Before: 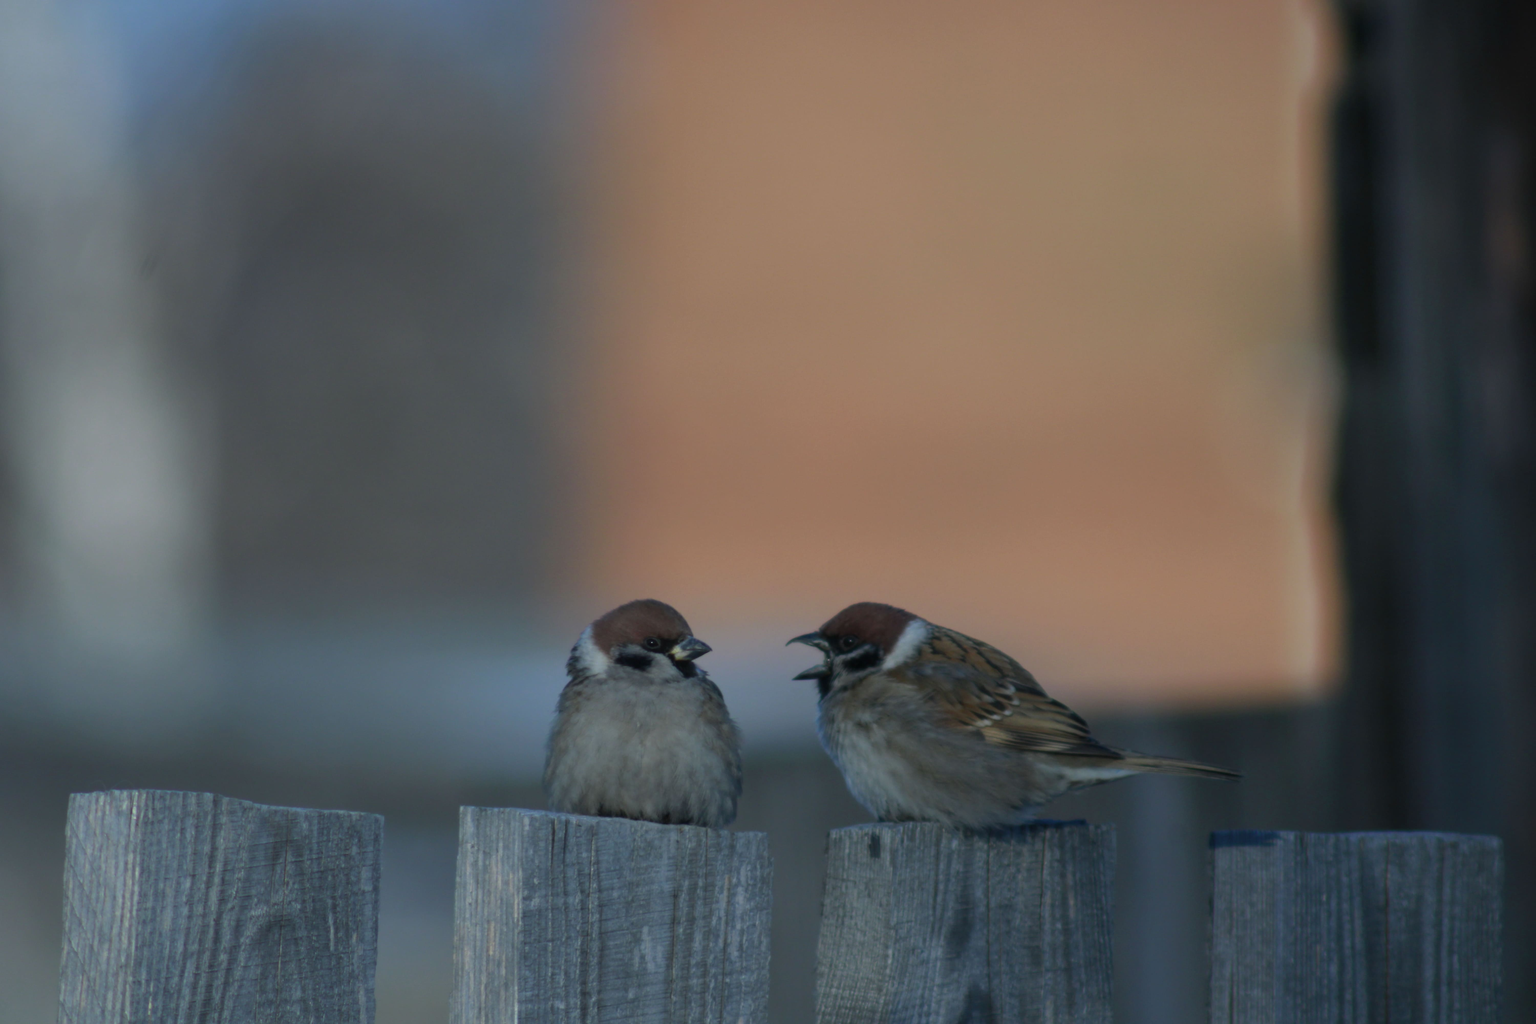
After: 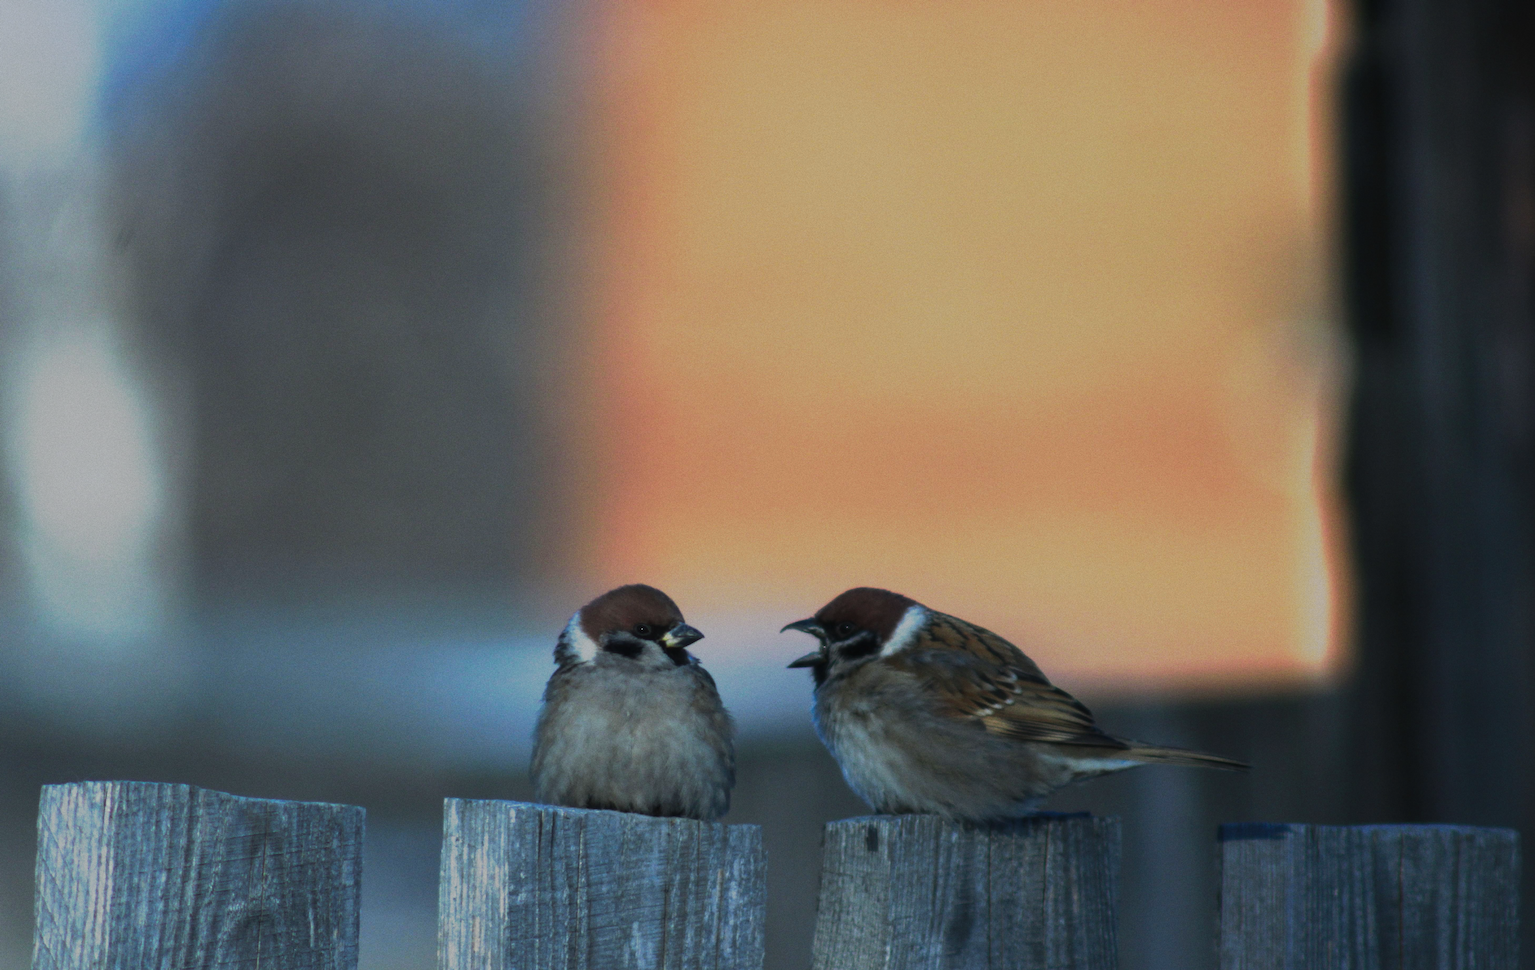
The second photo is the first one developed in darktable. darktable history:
bloom: size 16%, threshold 98%, strength 20%
tone curve: curves: ch0 [(0, 0) (0.003, 0.015) (0.011, 0.019) (0.025, 0.025) (0.044, 0.039) (0.069, 0.053) (0.1, 0.076) (0.136, 0.107) (0.177, 0.143) (0.224, 0.19) (0.277, 0.253) (0.335, 0.32) (0.399, 0.412) (0.468, 0.524) (0.543, 0.668) (0.623, 0.717) (0.709, 0.769) (0.801, 0.82) (0.898, 0.865) (1, 1)], preserve colors none
crop: left 1.964%, top 3.251%, right 1.122%, bottom 4.933%
contrast brightness saturation: saturation -0.05
grain: coarseness 0.09 ISO
